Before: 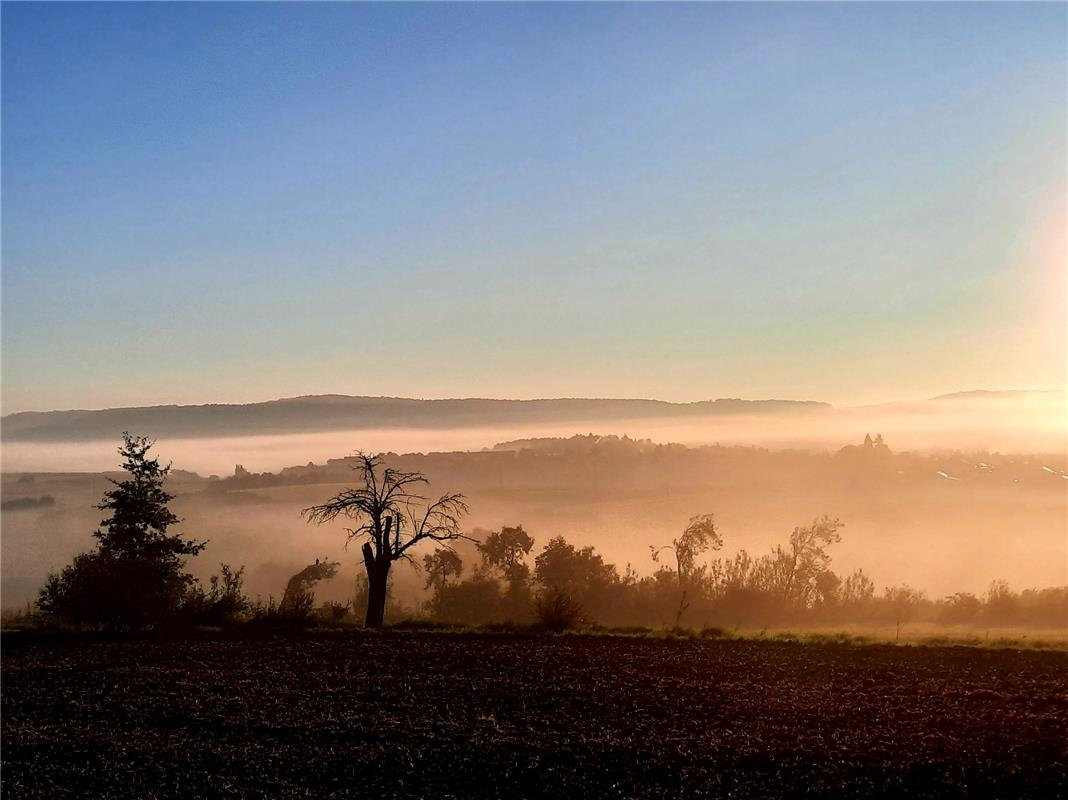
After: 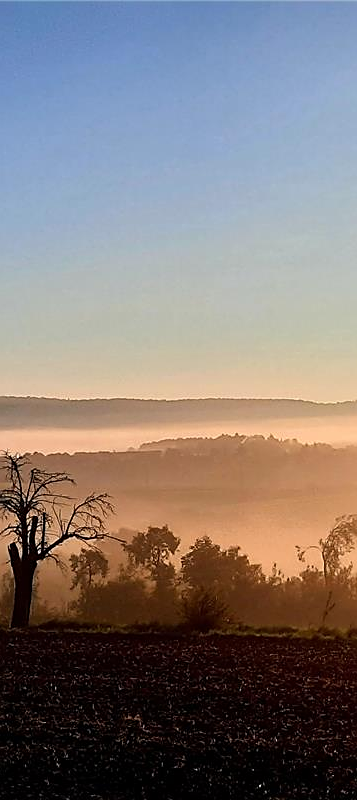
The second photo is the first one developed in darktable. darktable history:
sharpen: on, module defaults
crop: left 33.216%, right 33.338%
